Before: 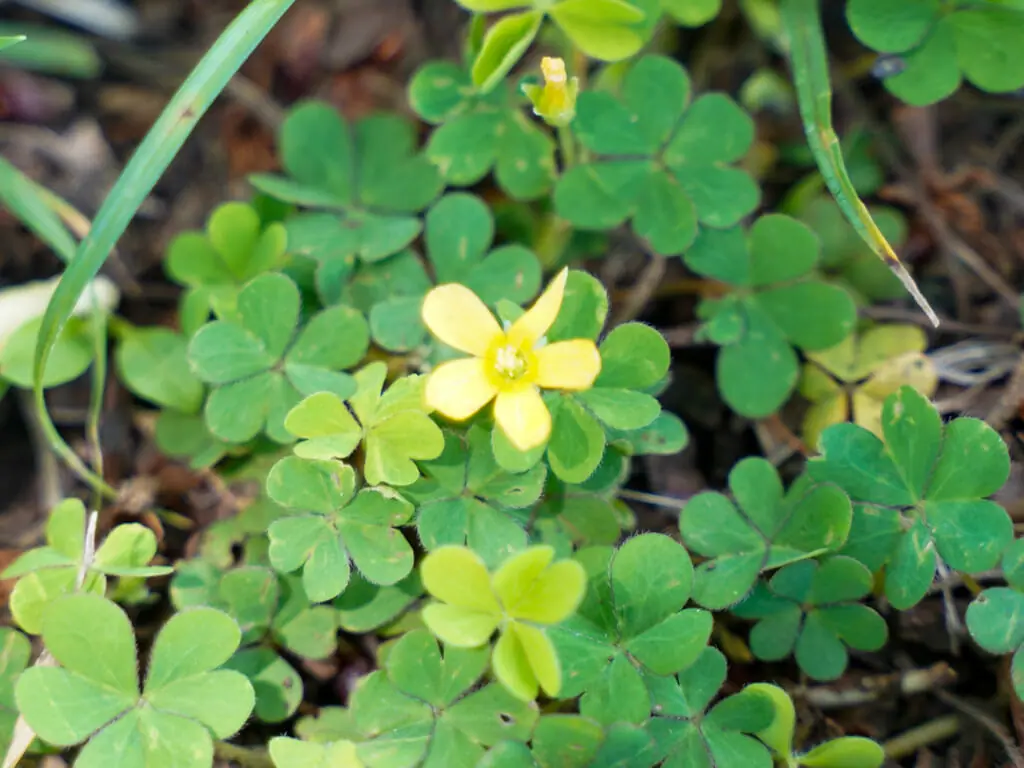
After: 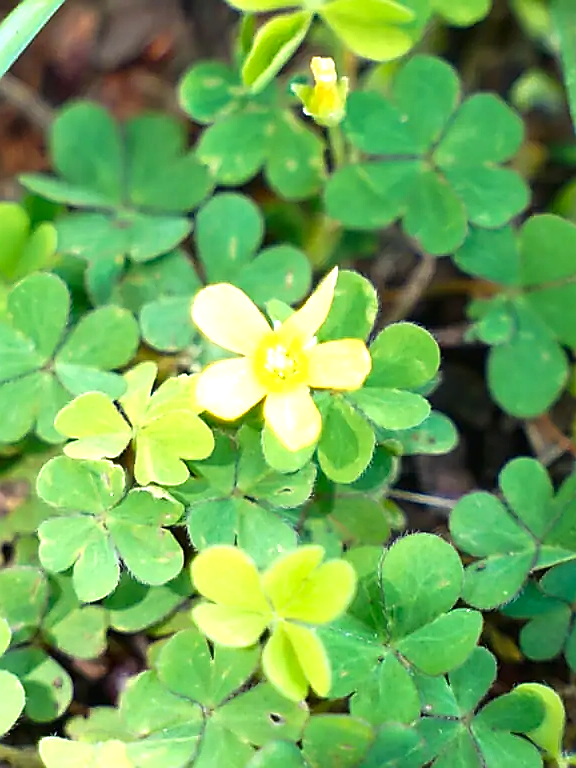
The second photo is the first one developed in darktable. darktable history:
sharpen: radius 1.4, amount 1.25, threshold 0.7
crop and rotate: left 22.516%, right 21.234%
exposure: black level correction -0.002, exposure 0.708 EV, compensate exposure bias true, compensate highlight preservation false
contrast brightness saturation: brightness -0.09
